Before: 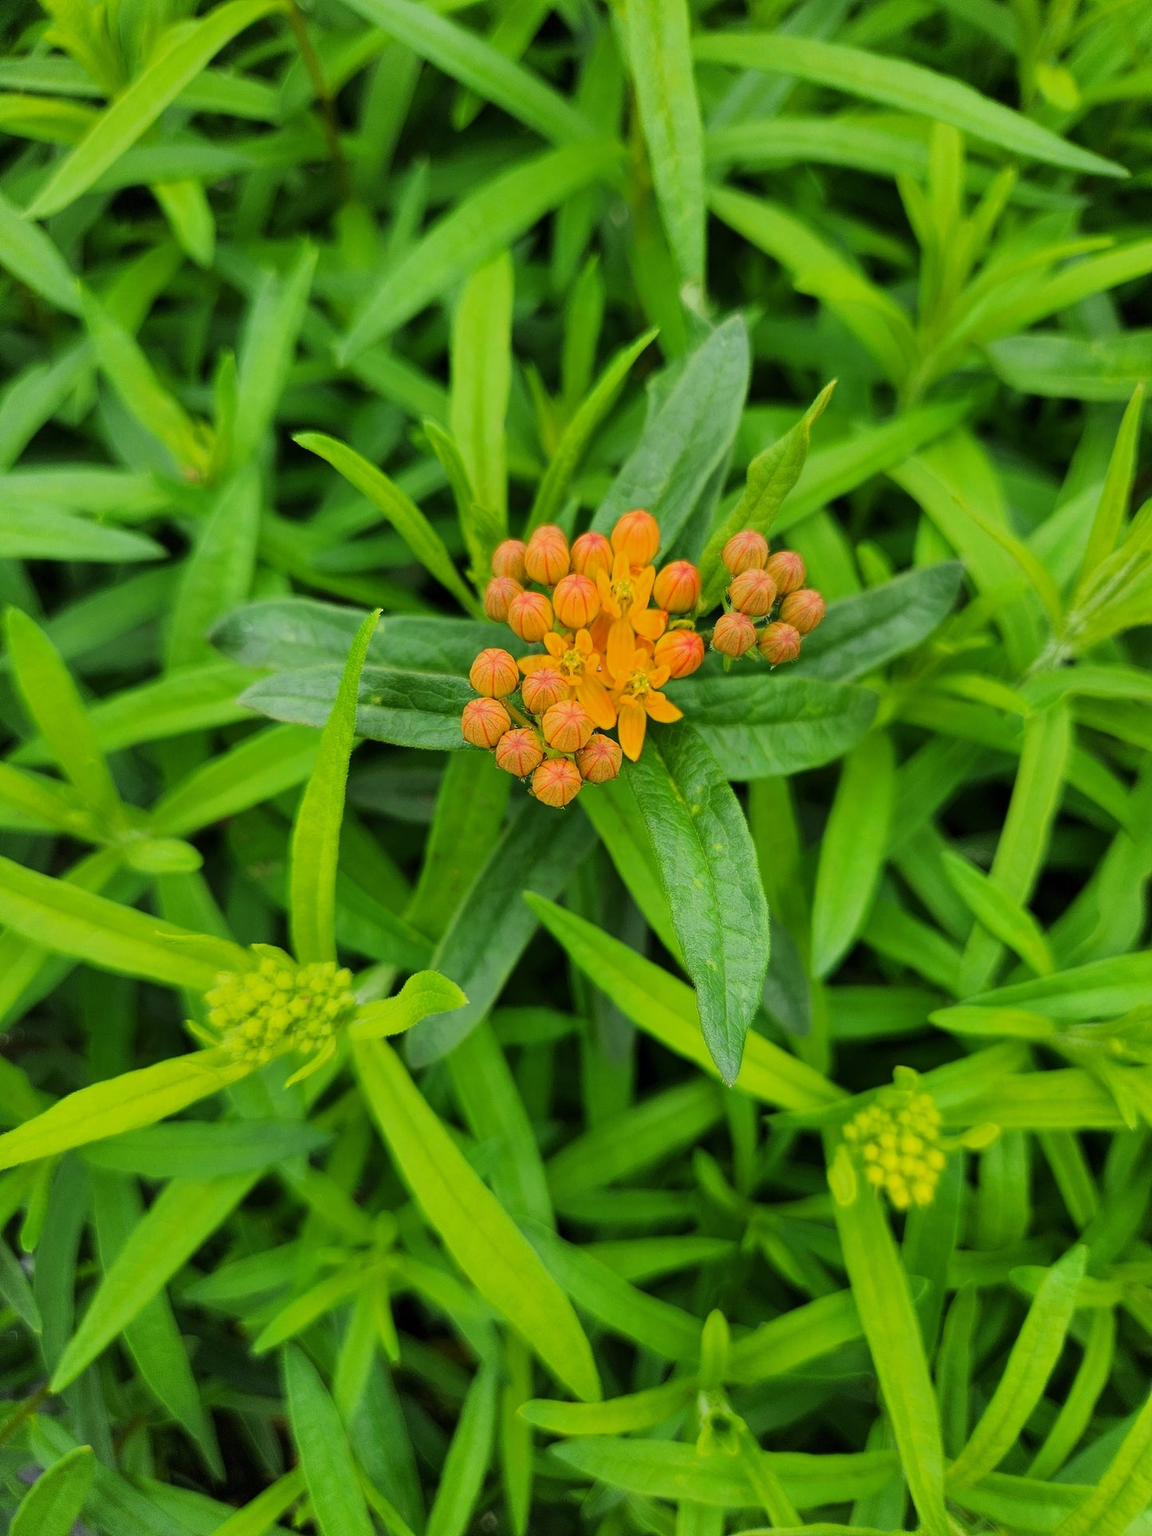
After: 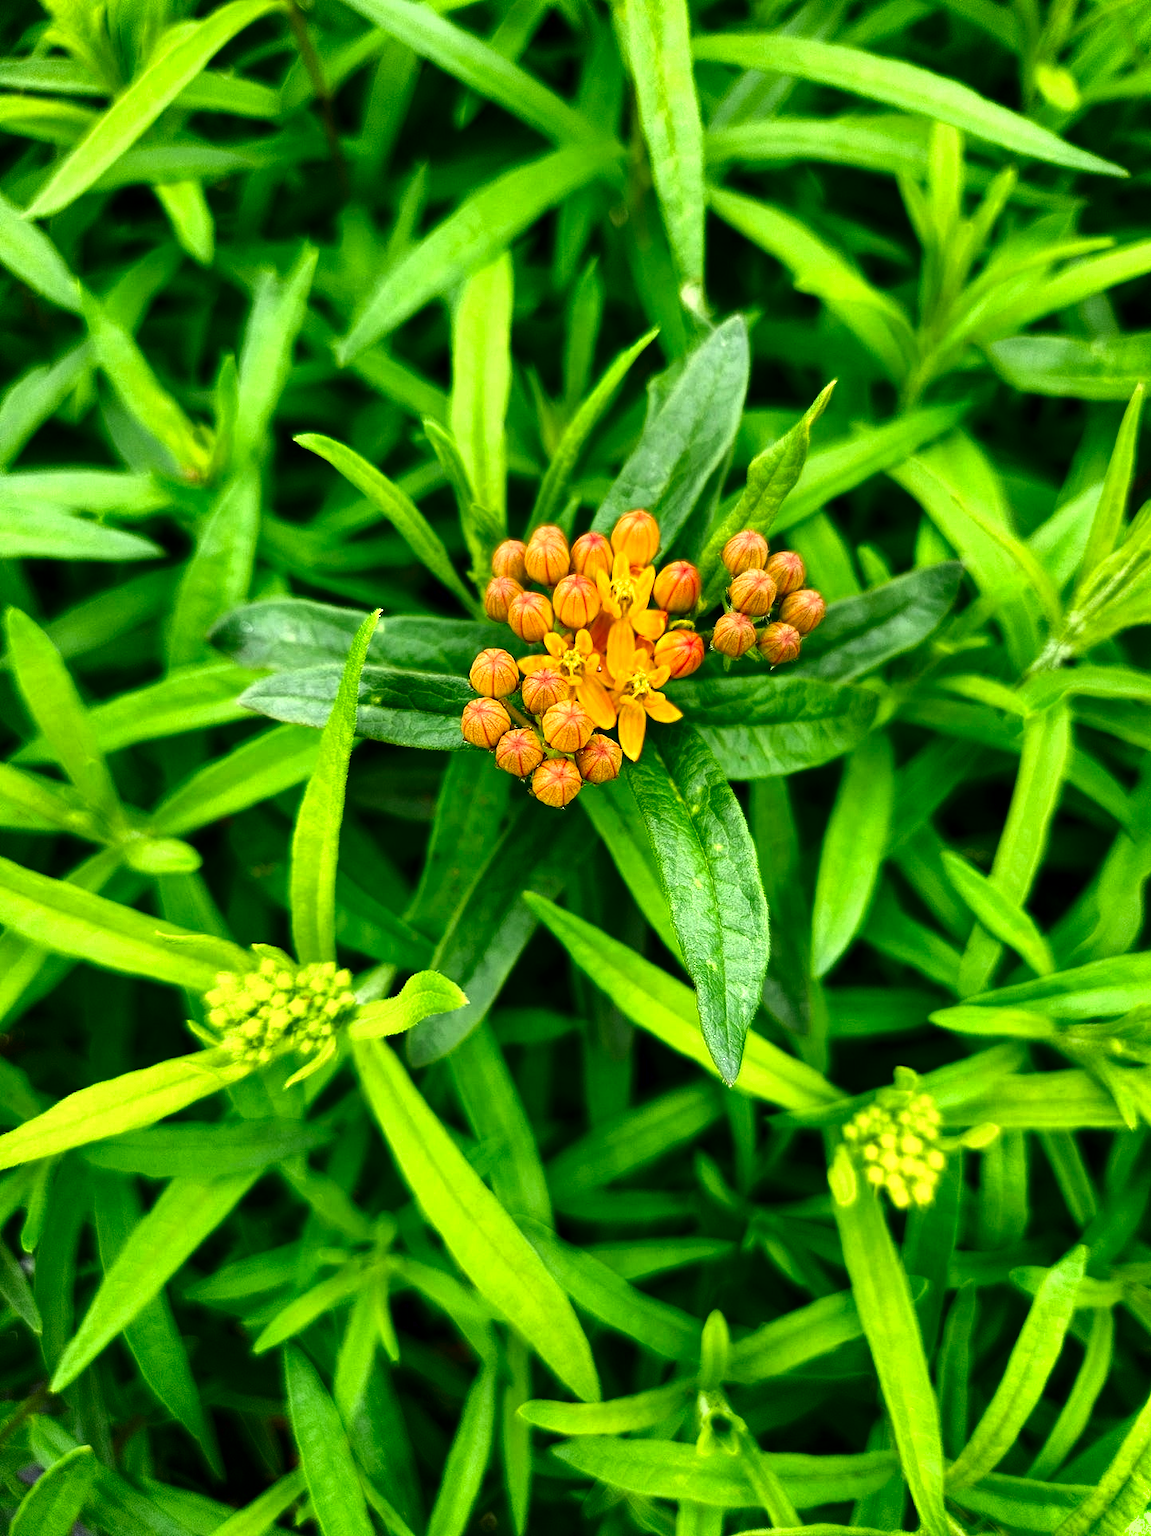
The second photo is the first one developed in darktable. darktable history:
contrast brightness saturation: brightness -0.511
exposure: black level correction 0, exposure 1.101 EV, compensate exposure bias true, compensate highlight preservation false
shadows and highlights: shadows 24.56, highlights -77.13, soften with gaussian
